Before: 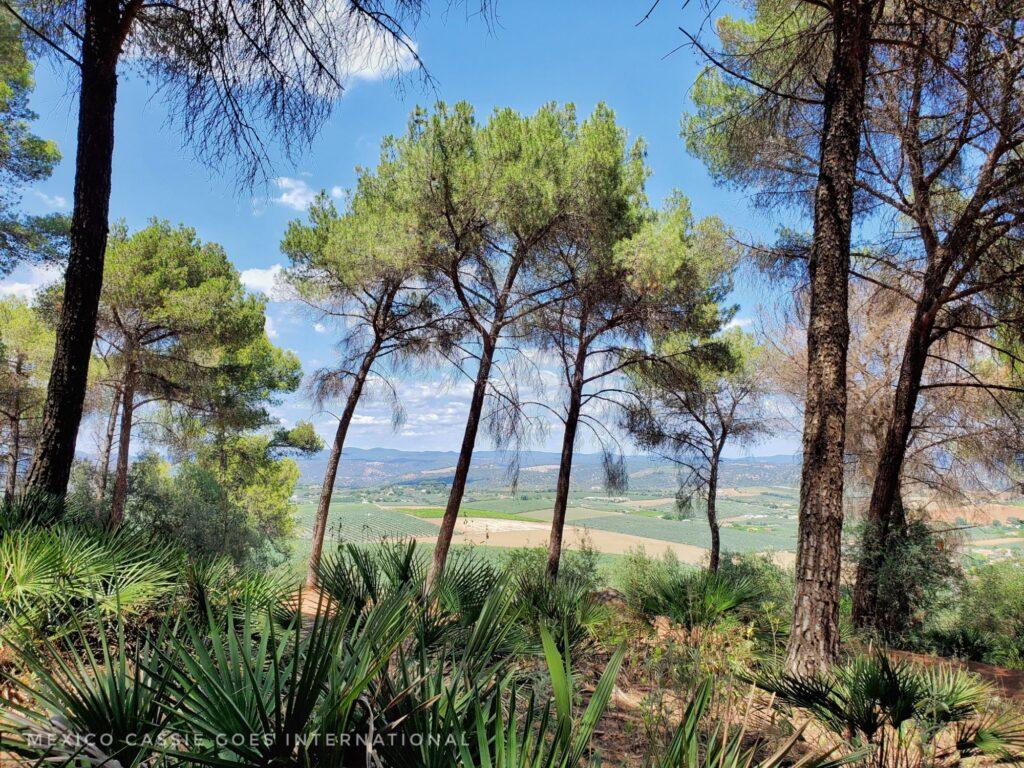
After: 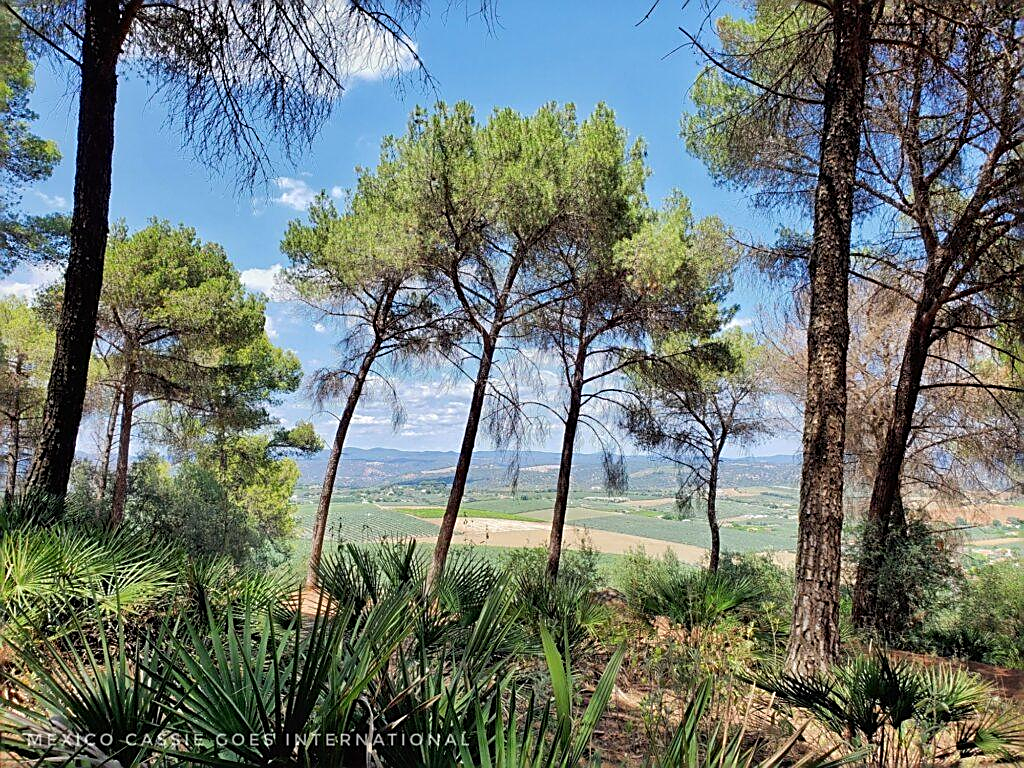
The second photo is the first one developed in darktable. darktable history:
sharpen: amount 0.745
